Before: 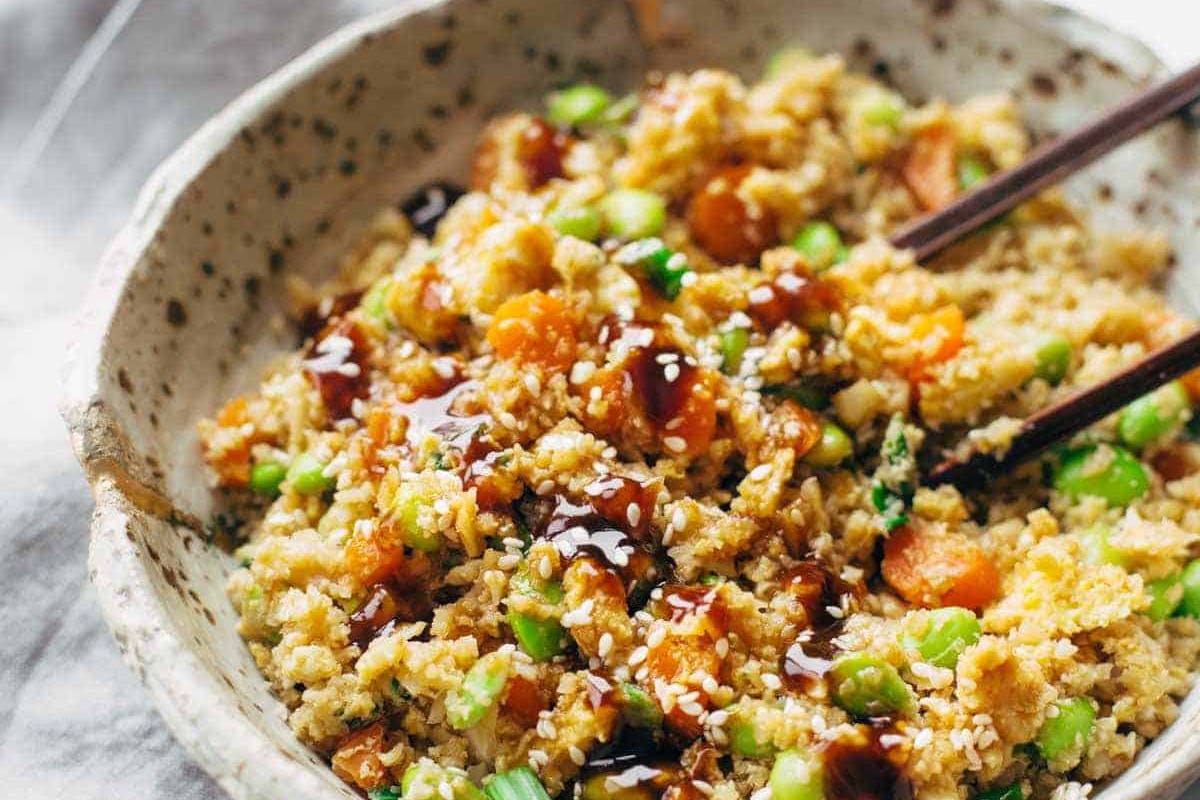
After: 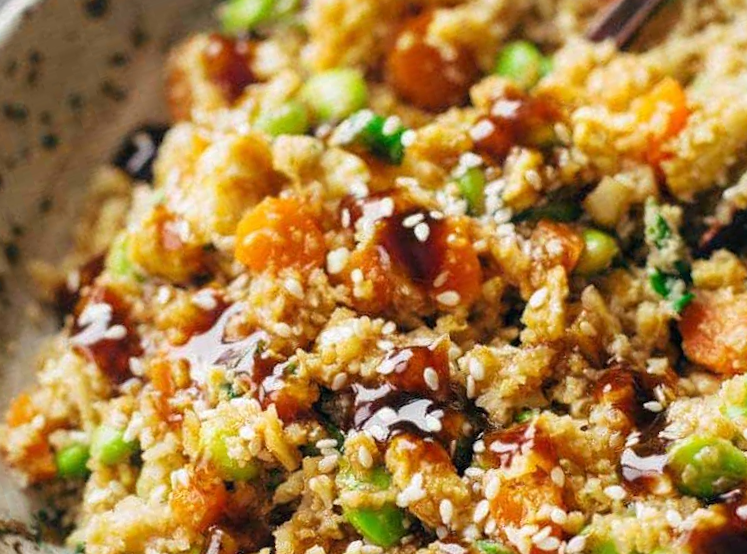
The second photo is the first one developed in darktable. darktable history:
crop and rotate: angle 18.67°, left 6.845%, right 4.251%, bottom 1.066%
